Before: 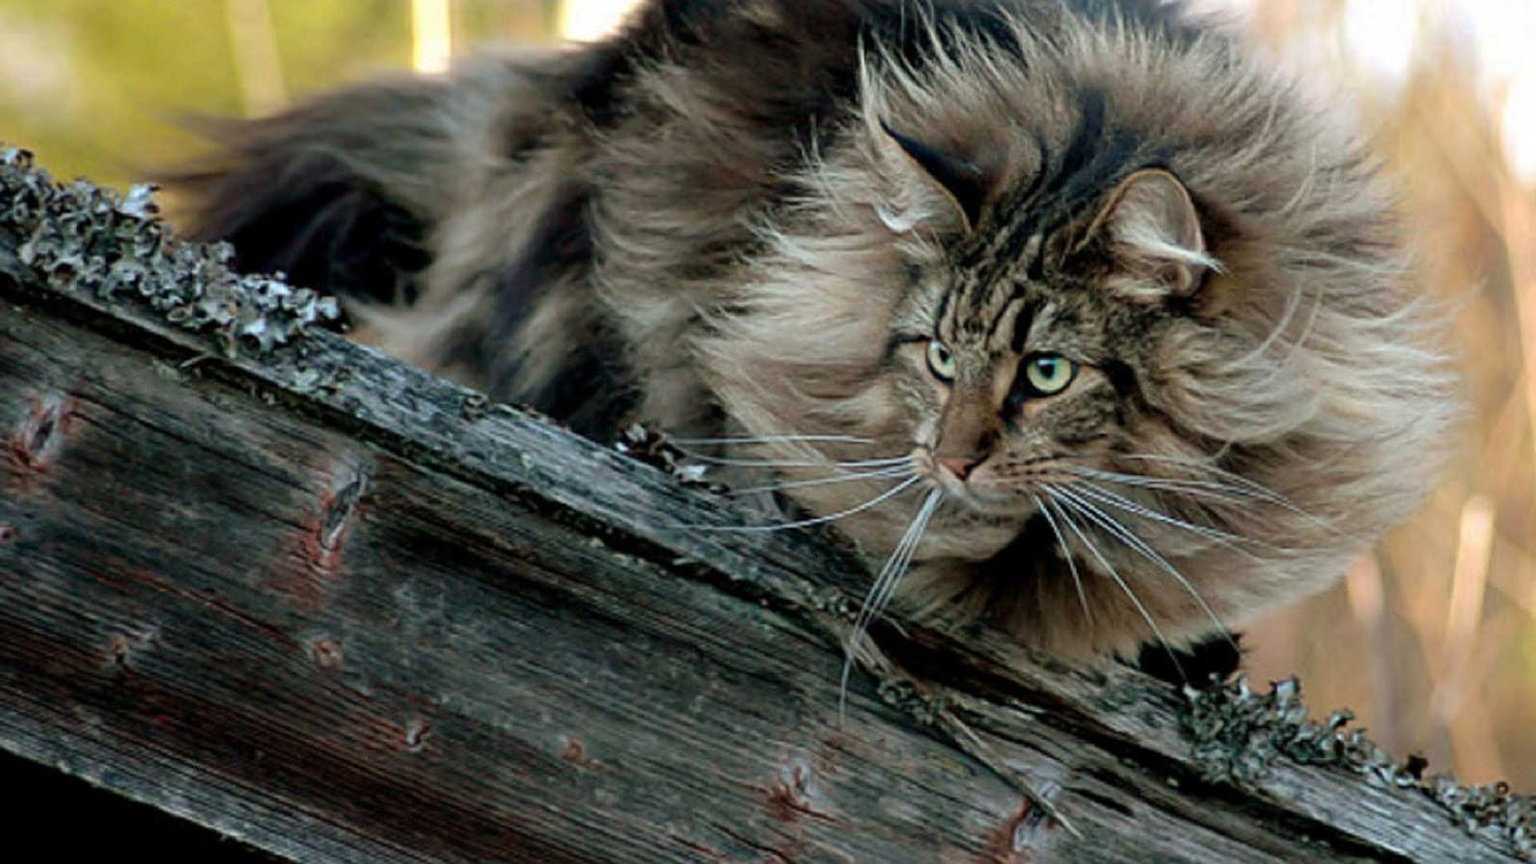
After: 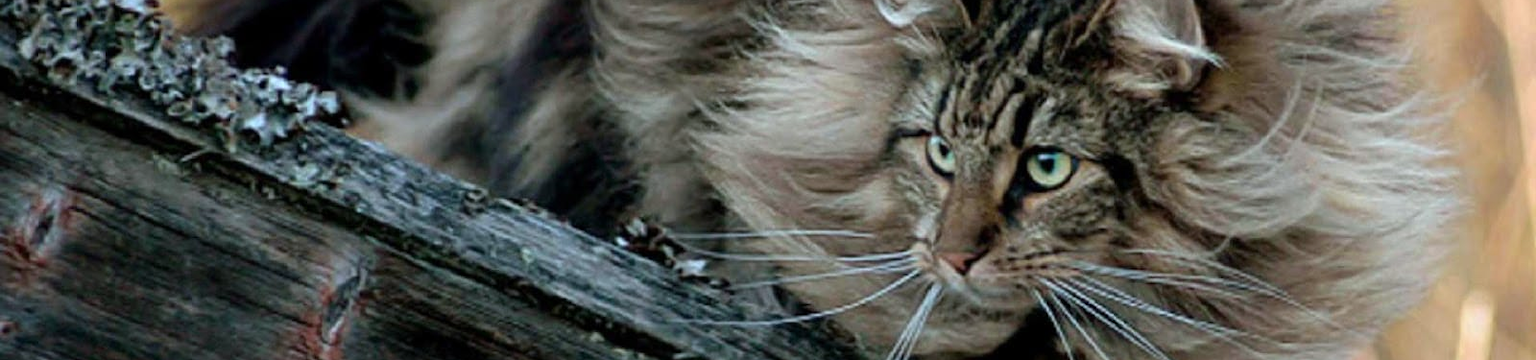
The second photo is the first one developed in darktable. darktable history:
crop and rotate: top 23.84%, bottom 34.294%
white balance: red 0.976, blue 1.04
